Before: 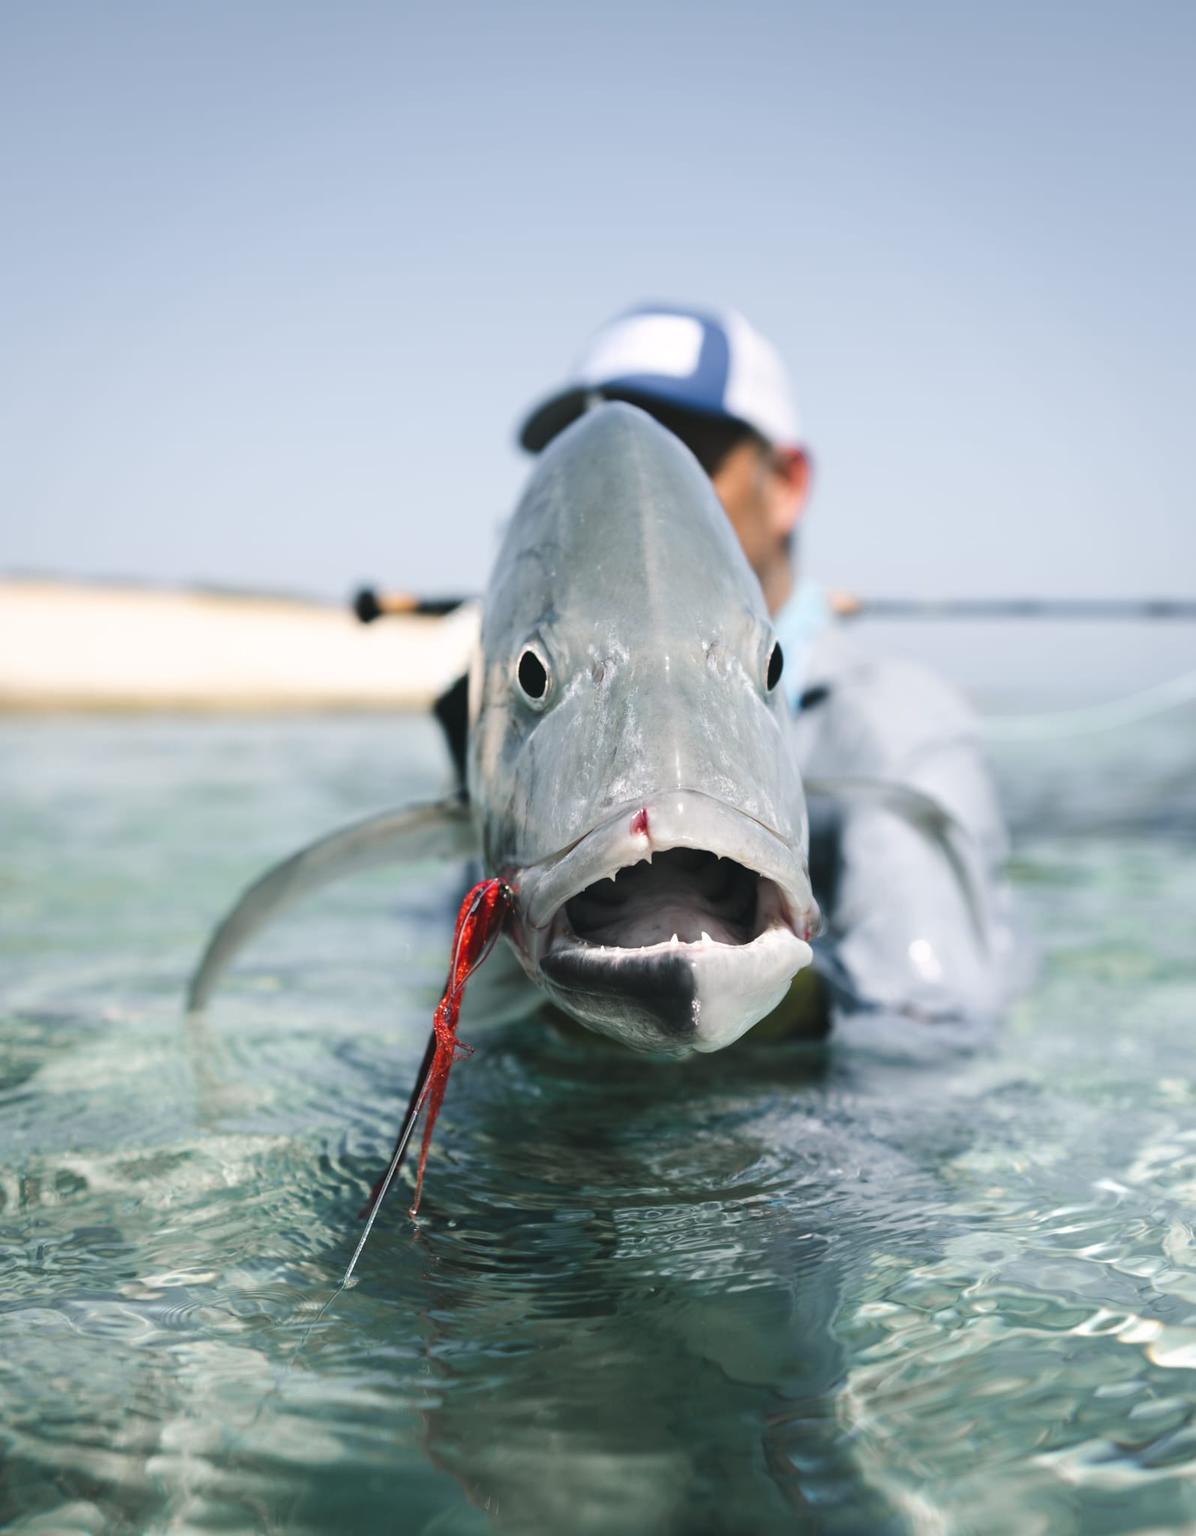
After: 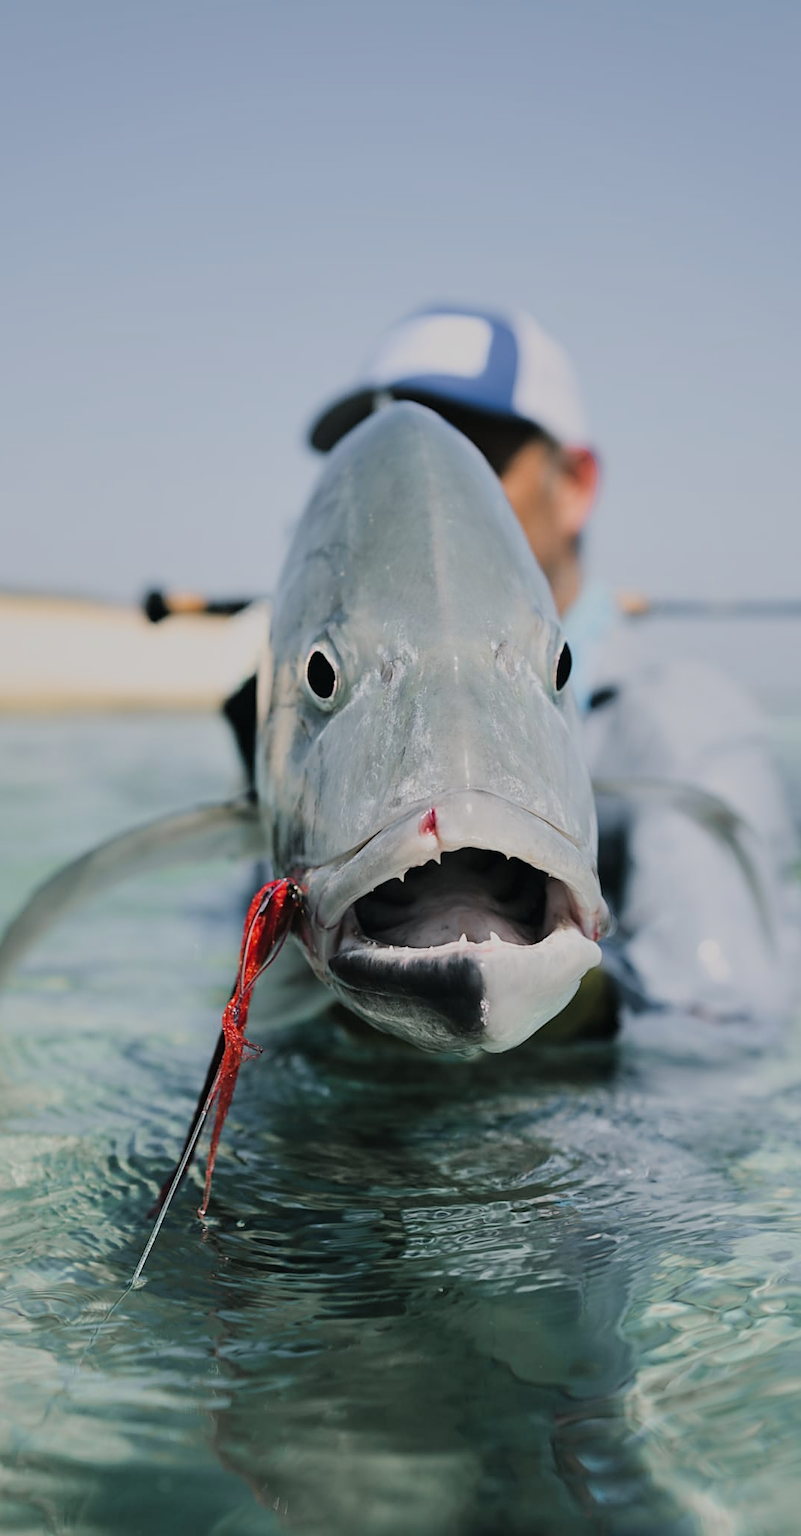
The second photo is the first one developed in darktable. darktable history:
filmic rgb: black relative exposure -7.65 EV, white relative exposure 4.56 EV, hardness 3.61, color science v6 (2022)
sharpen: on, module defaults
crop and rotate: left 17.682%, right 15.268%
shadows and highlights: shadows -20.5, white point adjustment -1.98, highlights -34.73
